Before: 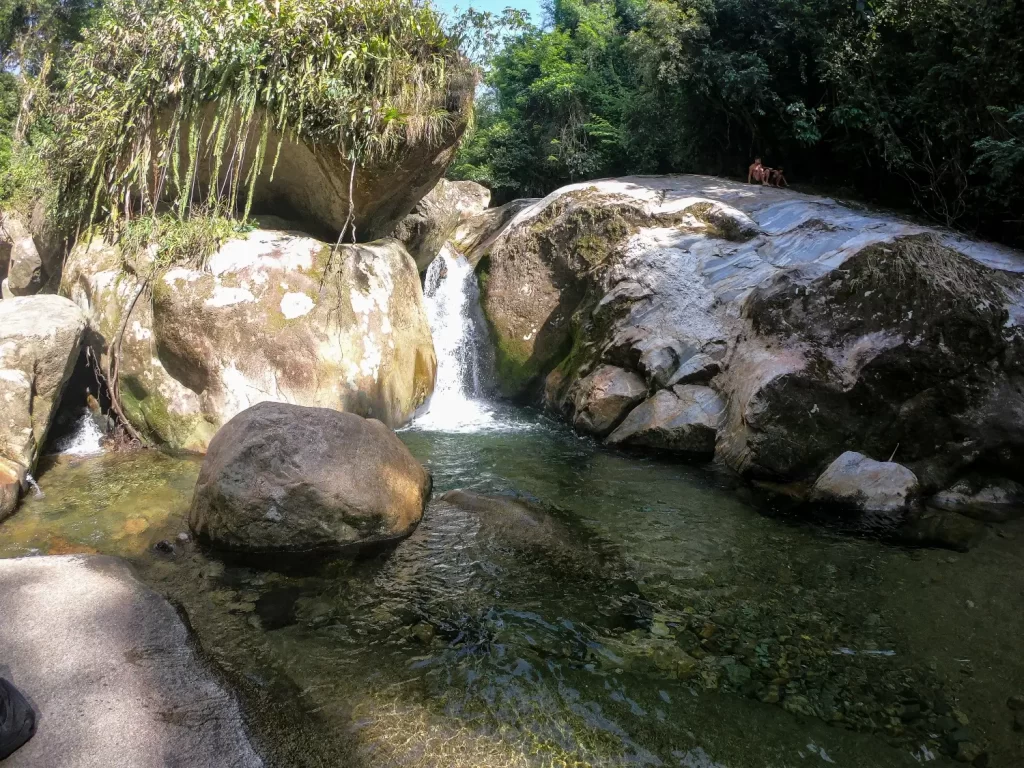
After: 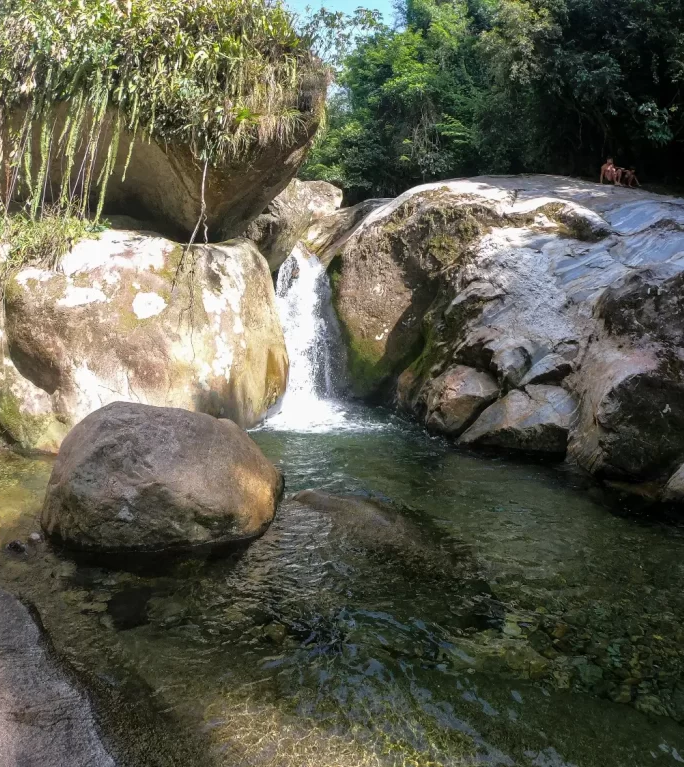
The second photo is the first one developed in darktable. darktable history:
crop and rotate: left 14.488%, right 18.701%
